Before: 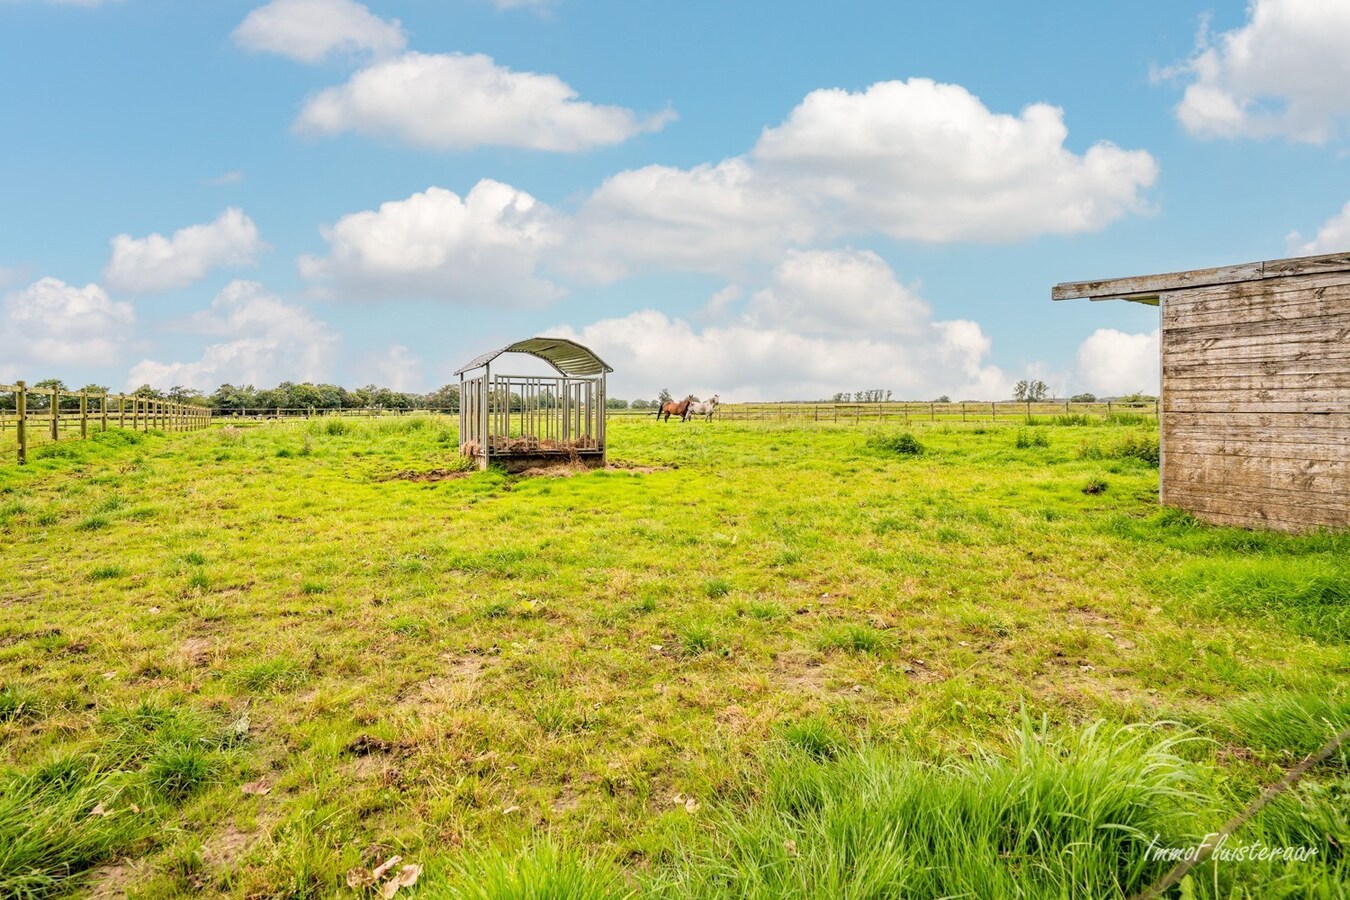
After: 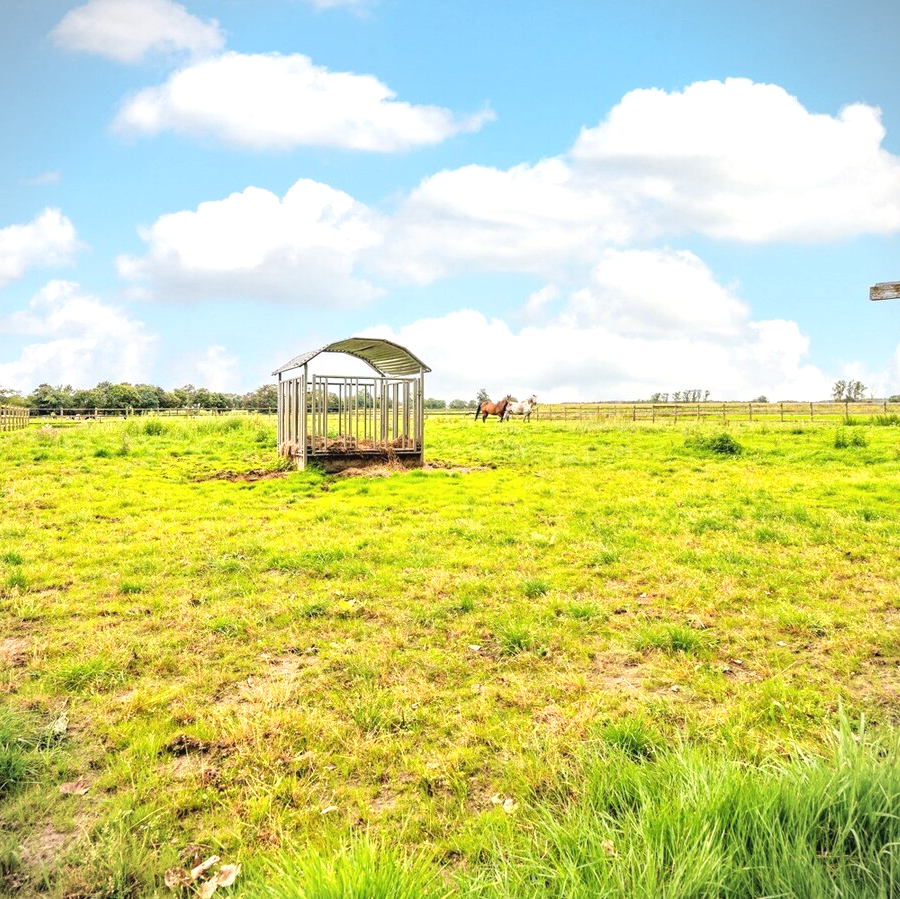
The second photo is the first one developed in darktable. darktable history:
vignetting: fall-off start 100%, fall-off radius 64.94%, automatic ratio true, unbound false
tone equalizer: on, module defaults
exposure: black level correction -0.002, exposure 0.54 EV, compensate highlight preservation false
crop and rotate: left 13.537%, right 19.796%
